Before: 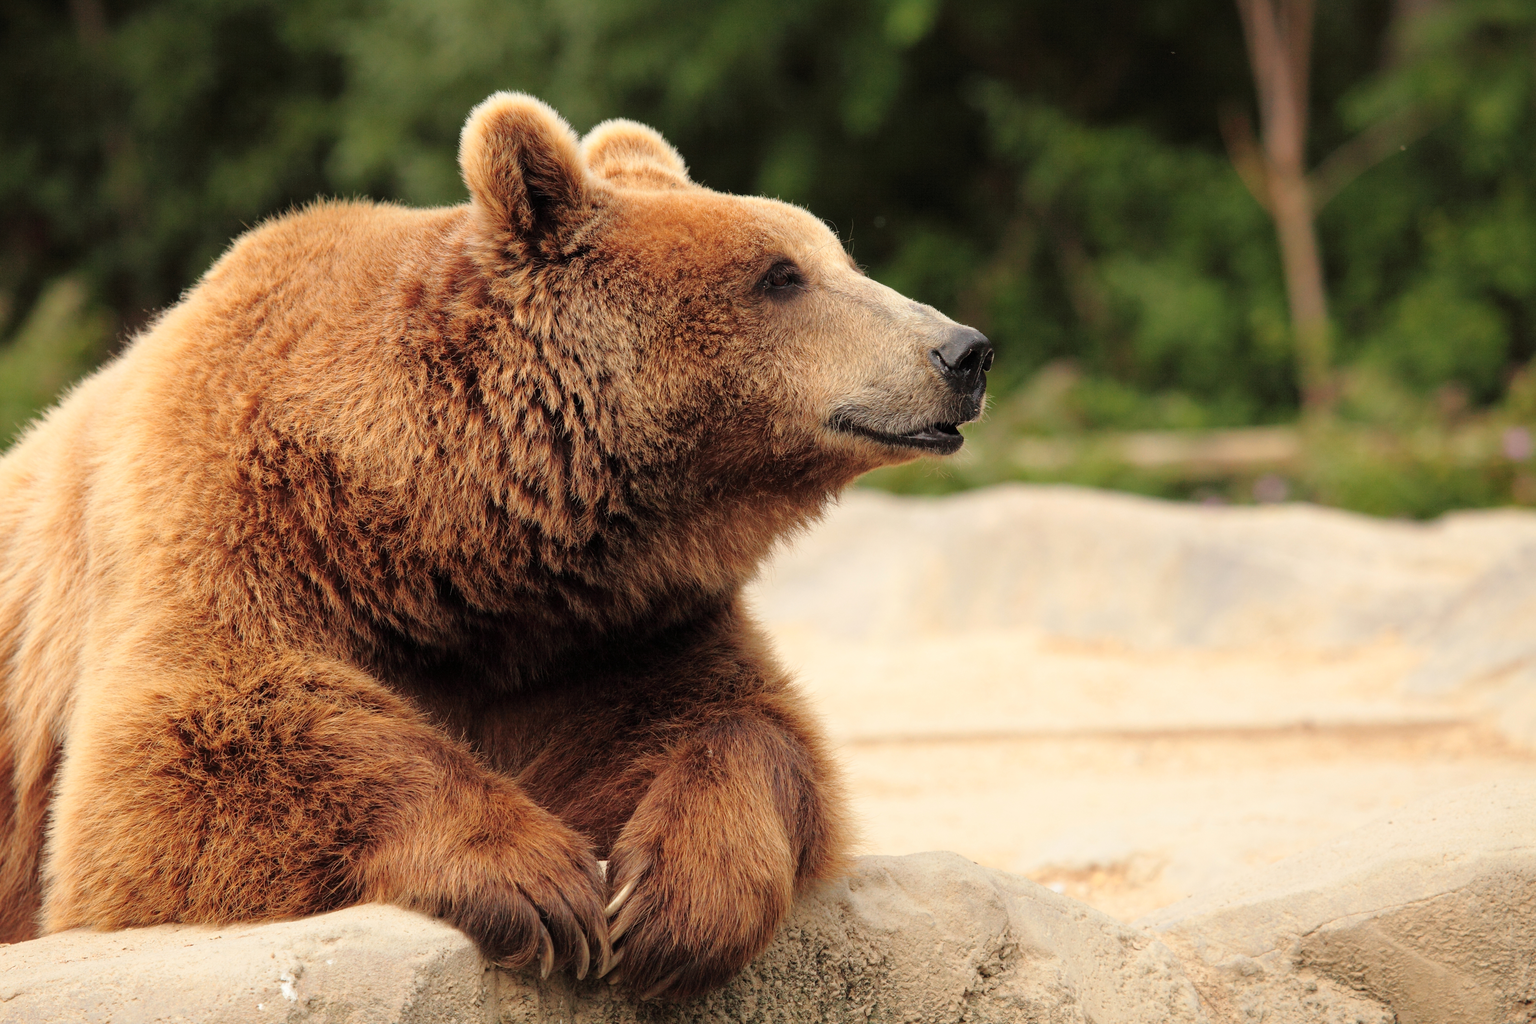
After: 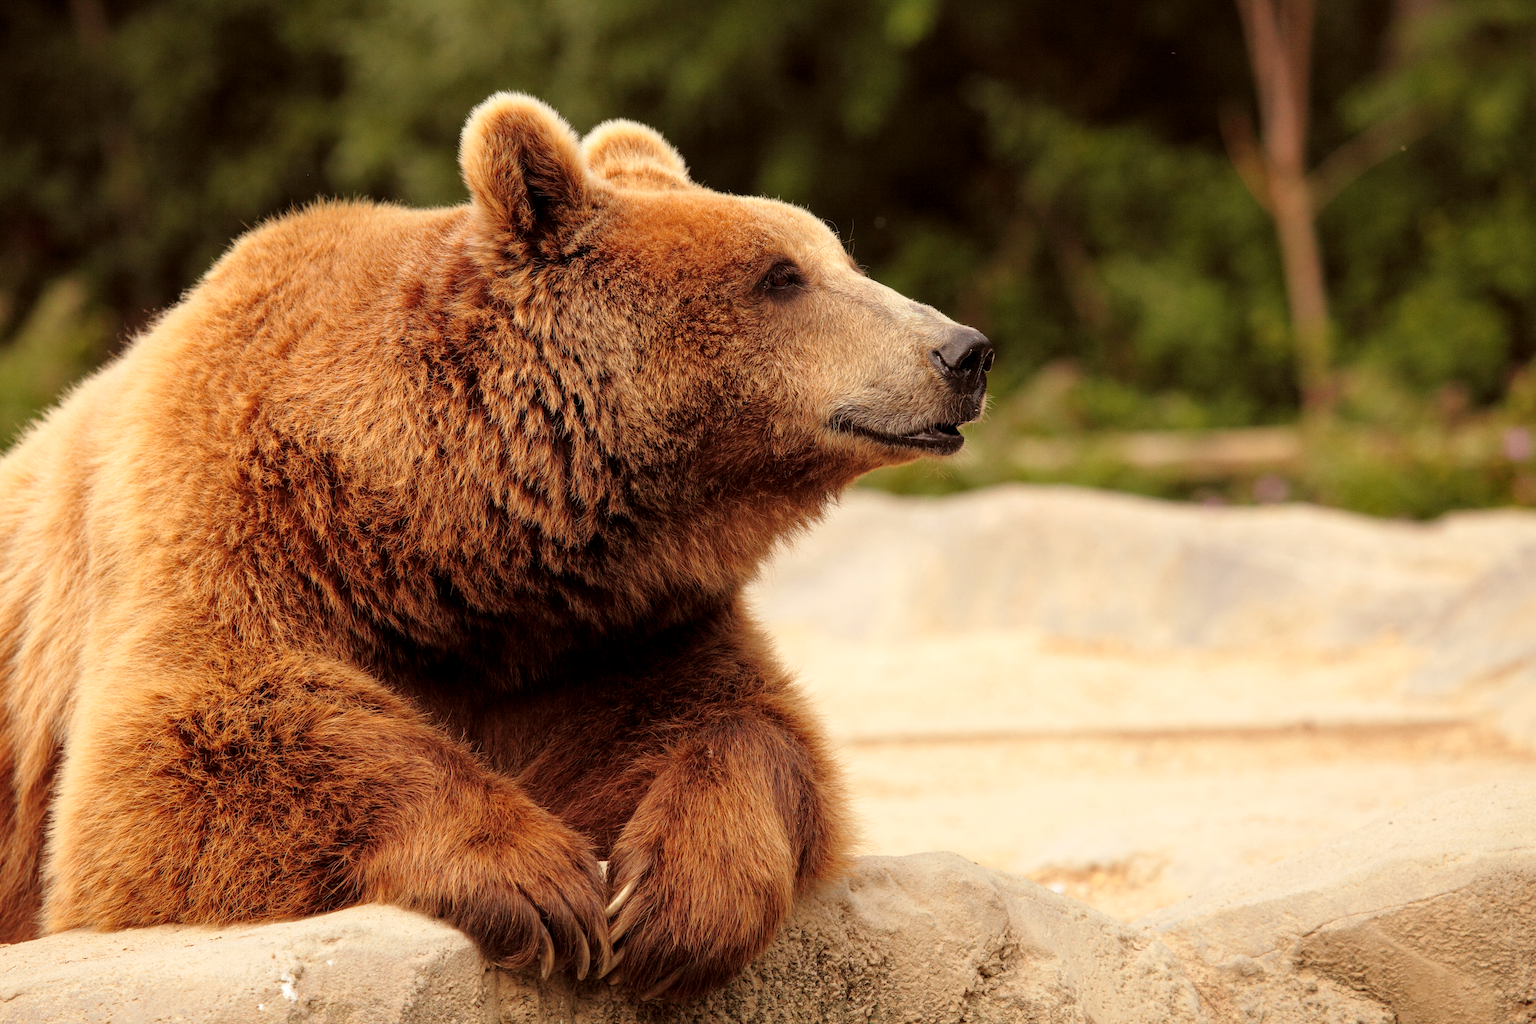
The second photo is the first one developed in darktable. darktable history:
grain: coarseness 0.09 ISO, strength 10%
local contrast: highlights 100%, shadows 100%, detail 120%, midtone range 0.2
rgb levels: mode RGB, independent channels, levels [[0, 0.5, 1], [0, 0.521, 1], [0, 0.536, 1]]
